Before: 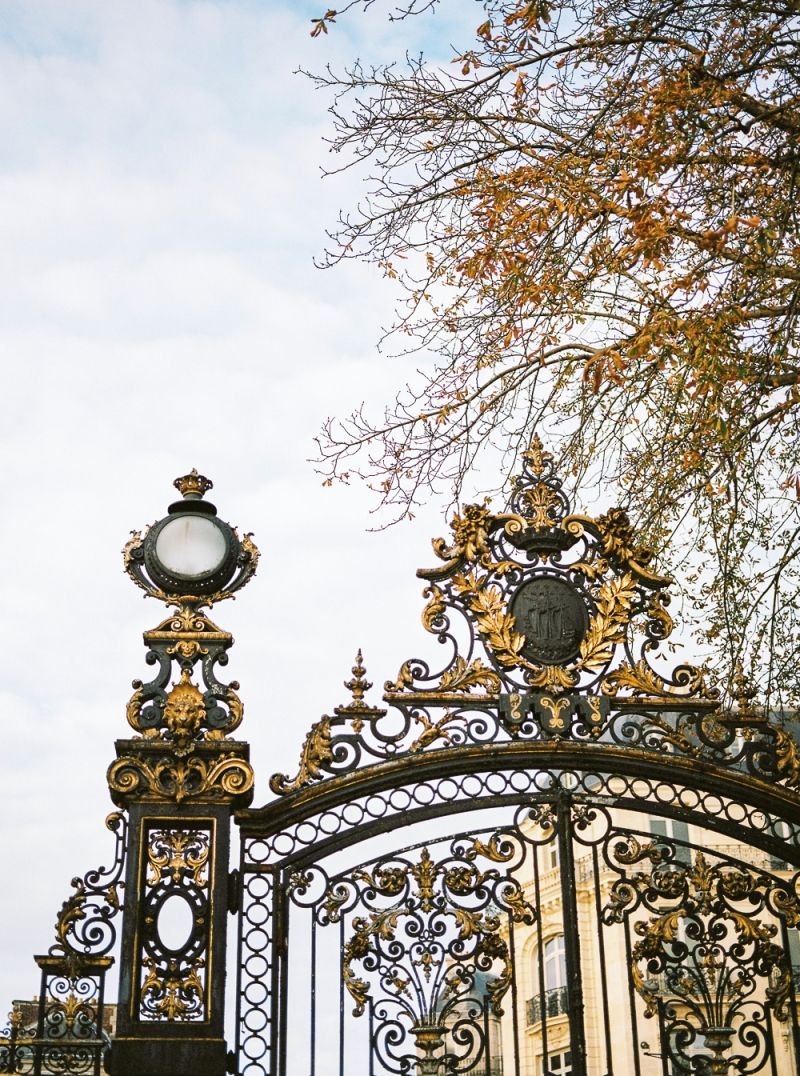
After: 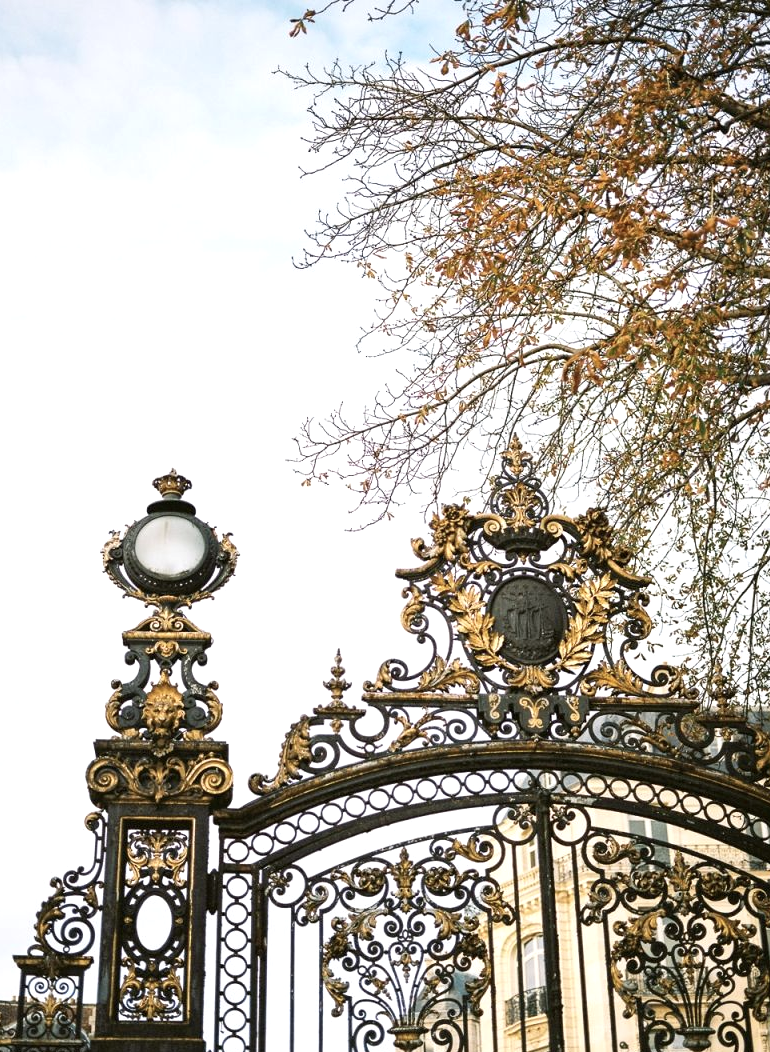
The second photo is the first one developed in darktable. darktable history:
exposure: black level correction 0.002, exposure 0.297 EV, compensate exposure bias true, compensate highlight preservation false
color correction: highlights b* -0.061, saturation 0.802
crop and rotate: left 2.676%, right 1.026%, bottom 2.212%
